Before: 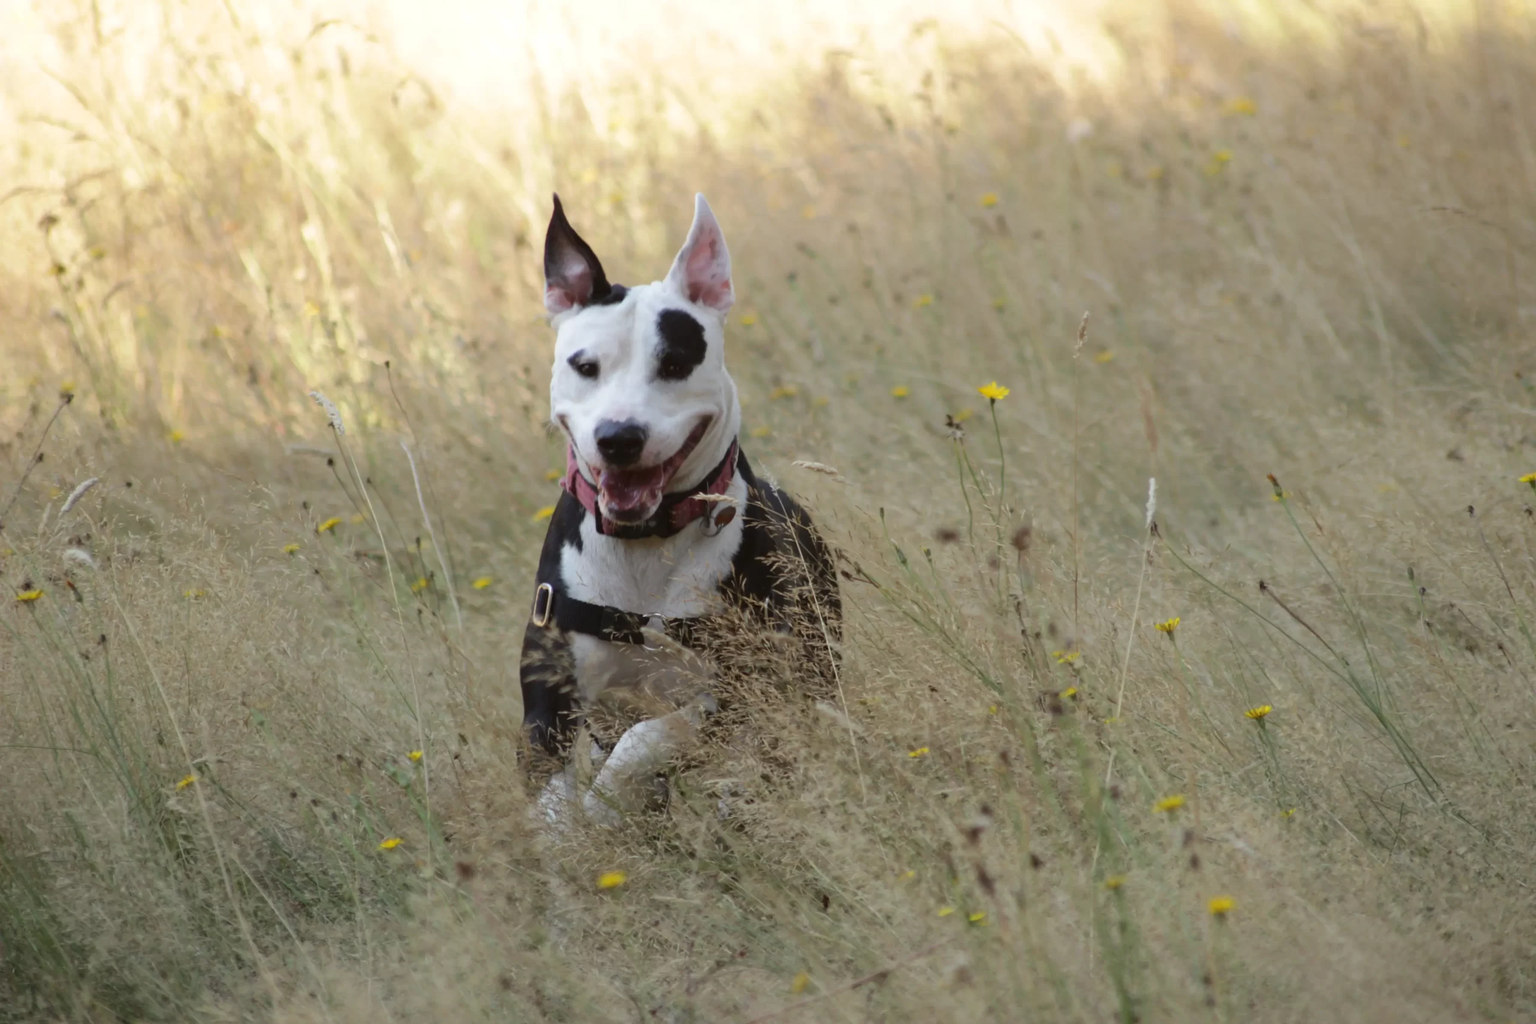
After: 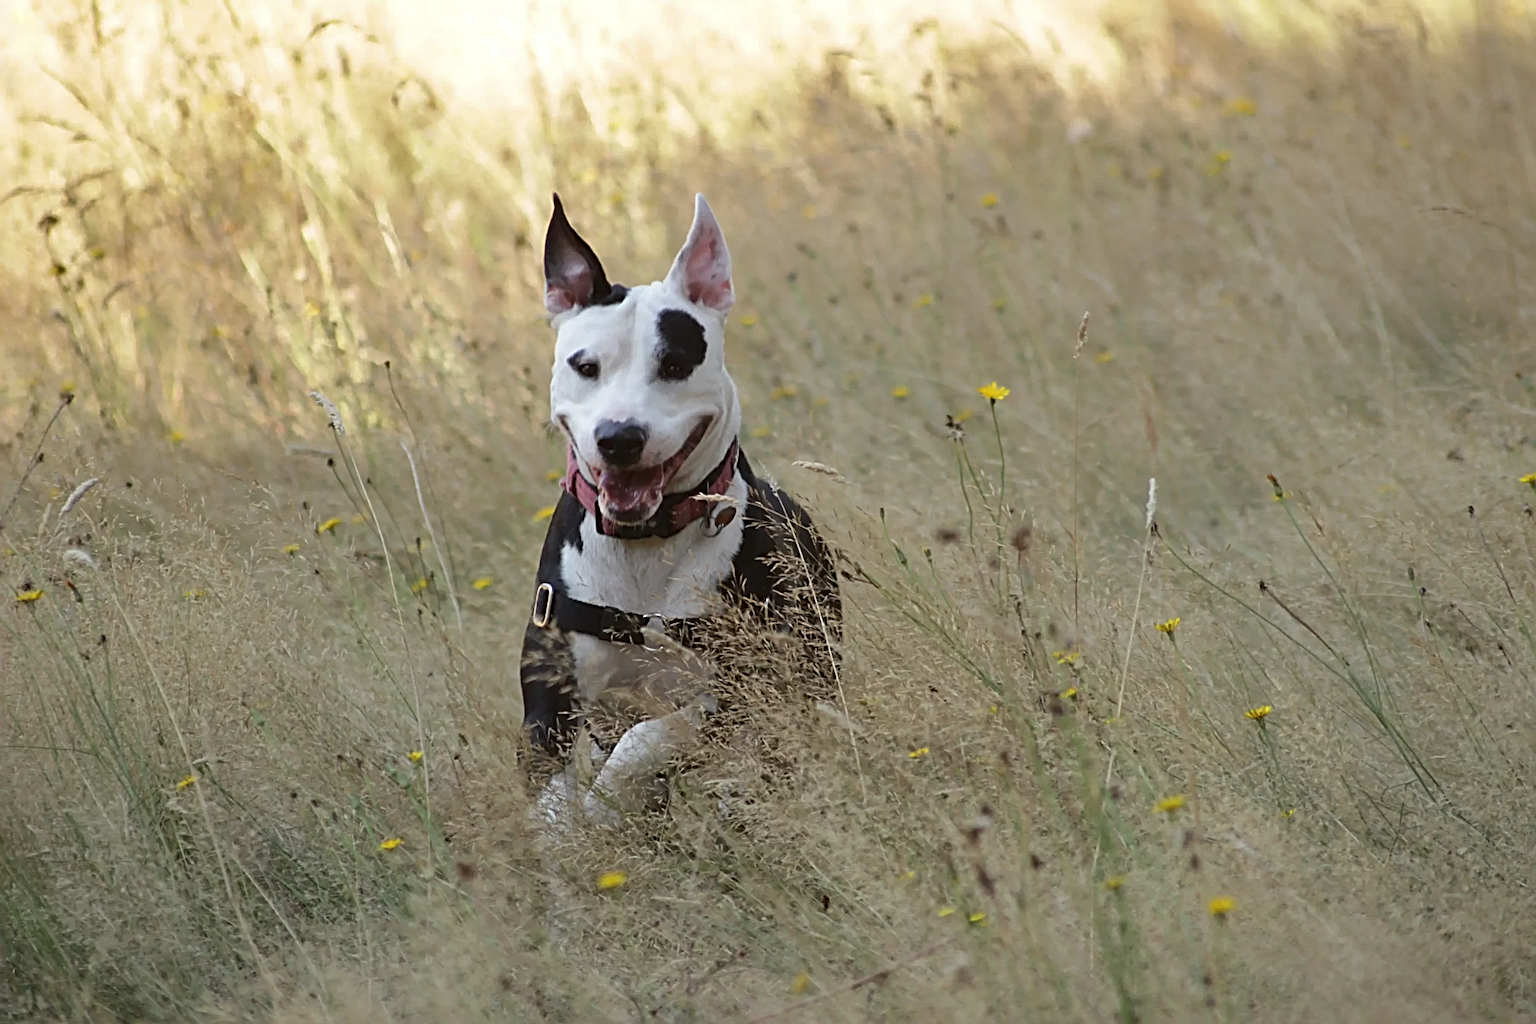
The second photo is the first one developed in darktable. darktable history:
sharpen: radius 3.69, amount 0.928
shadows and highlights: soften with gaussian
